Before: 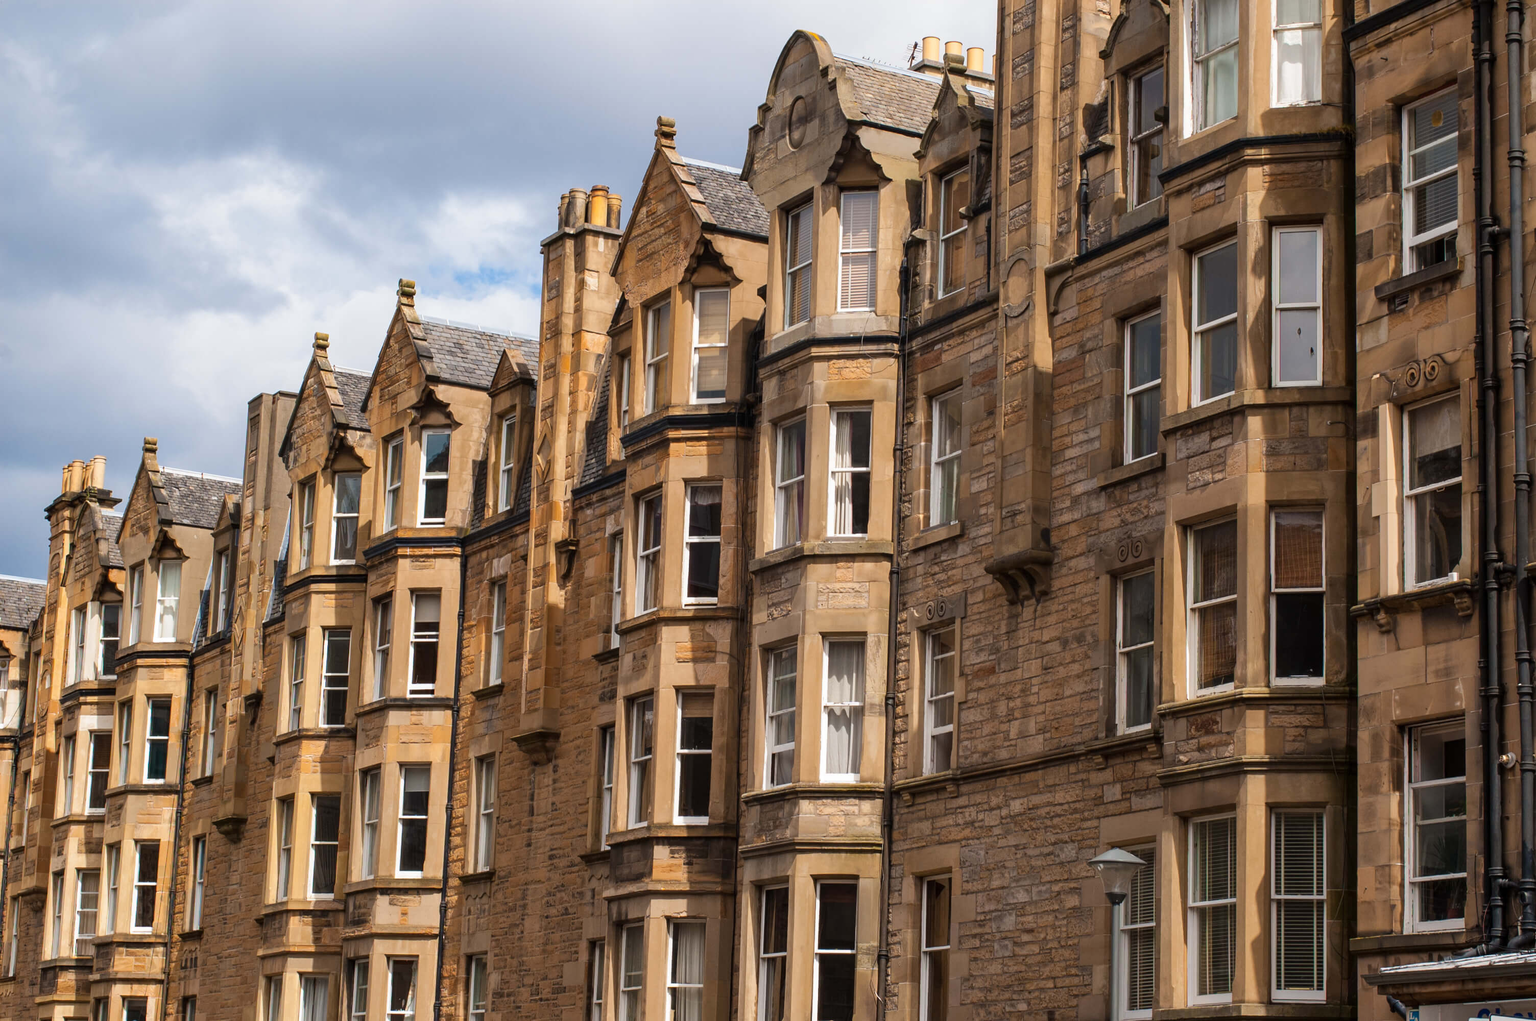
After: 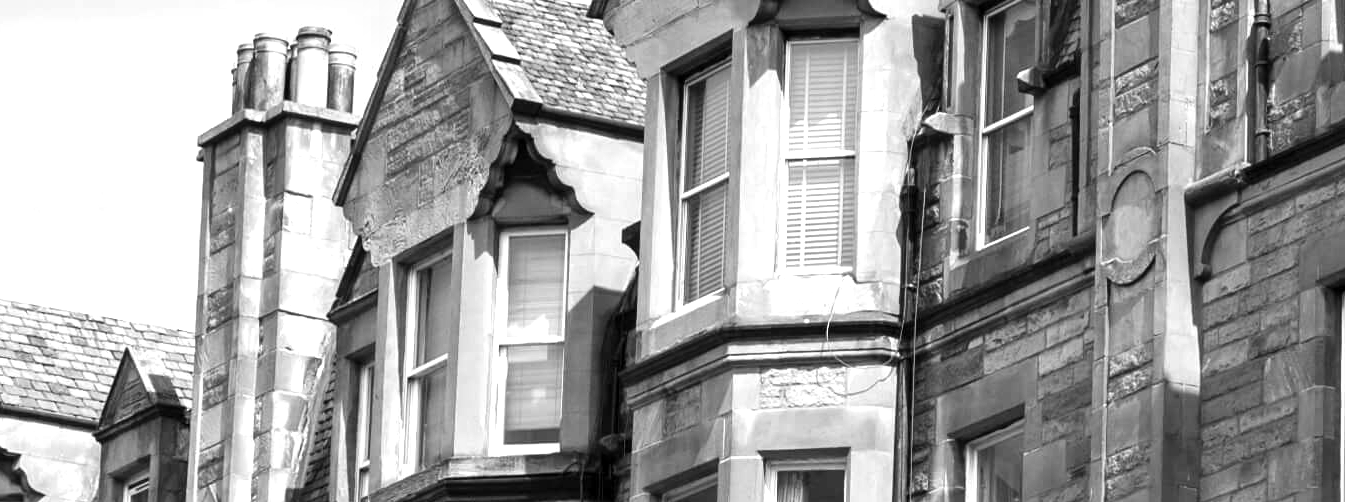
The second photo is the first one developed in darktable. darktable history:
exposure: black level correction 0.001, compensate highlight preservation false
white balance: red 0.766, blue 1.537
crop: left 28.64%, top 16.832%, right 26.637%, bottom 58.055%
monochrome: on, module defaults
levels: levels [0, 0.352, 0.703]
